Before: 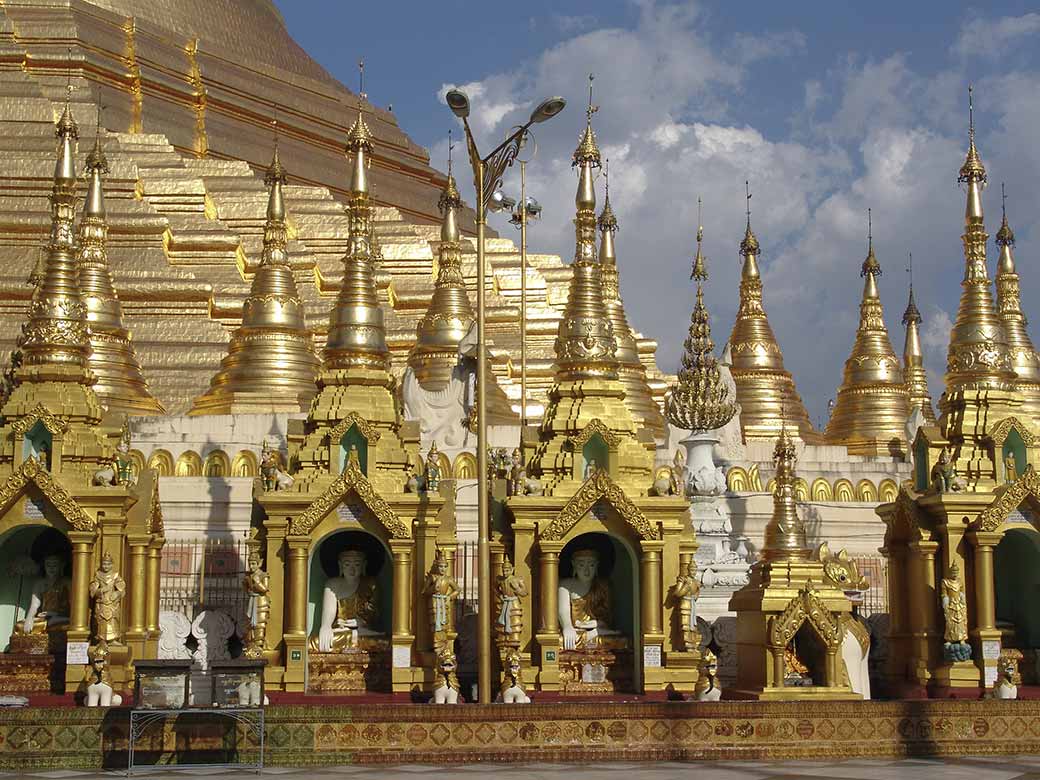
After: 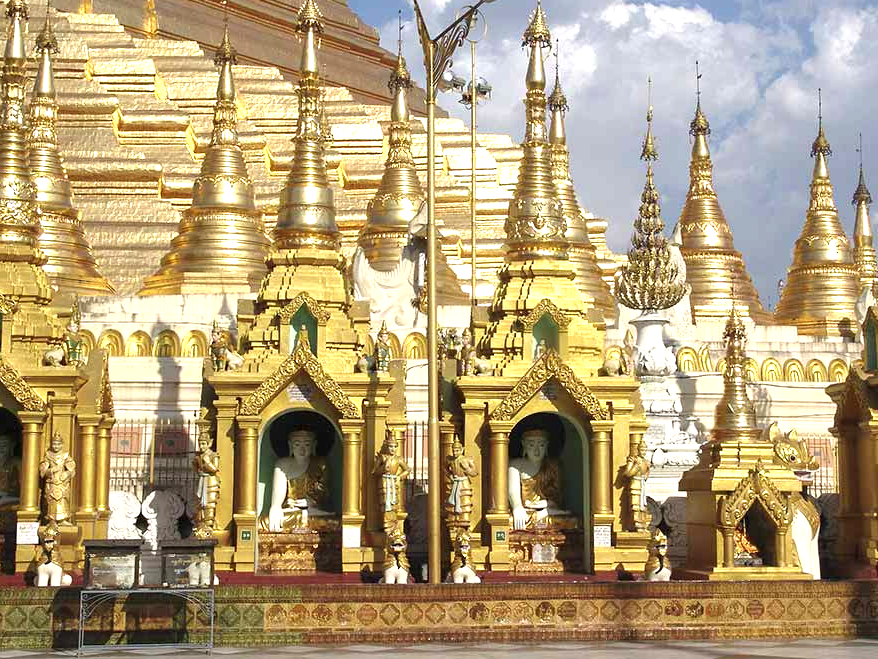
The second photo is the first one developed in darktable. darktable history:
crop and rotate: left 4.842%, top 15.51%, right 10.668%
exposure: exposure 1 EV, compensate highlight preservation false
levels: mode automatic, black 0.023%, white 99.97%, levels [0.062, 0.494, 0.925]
